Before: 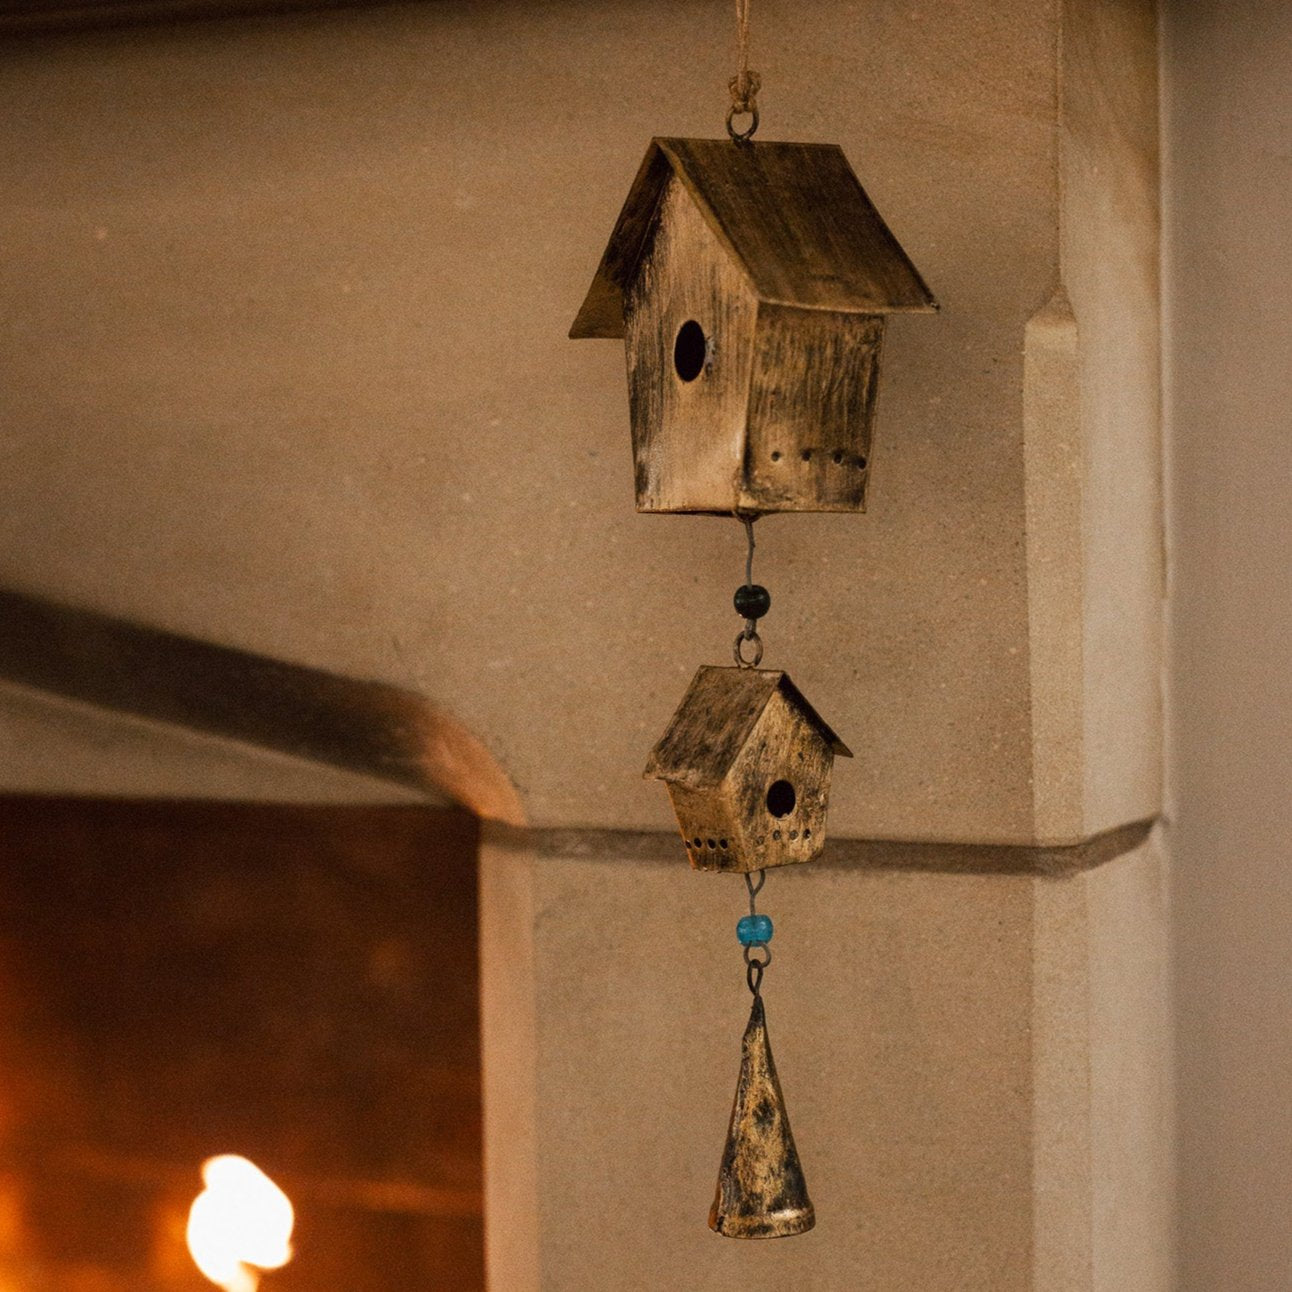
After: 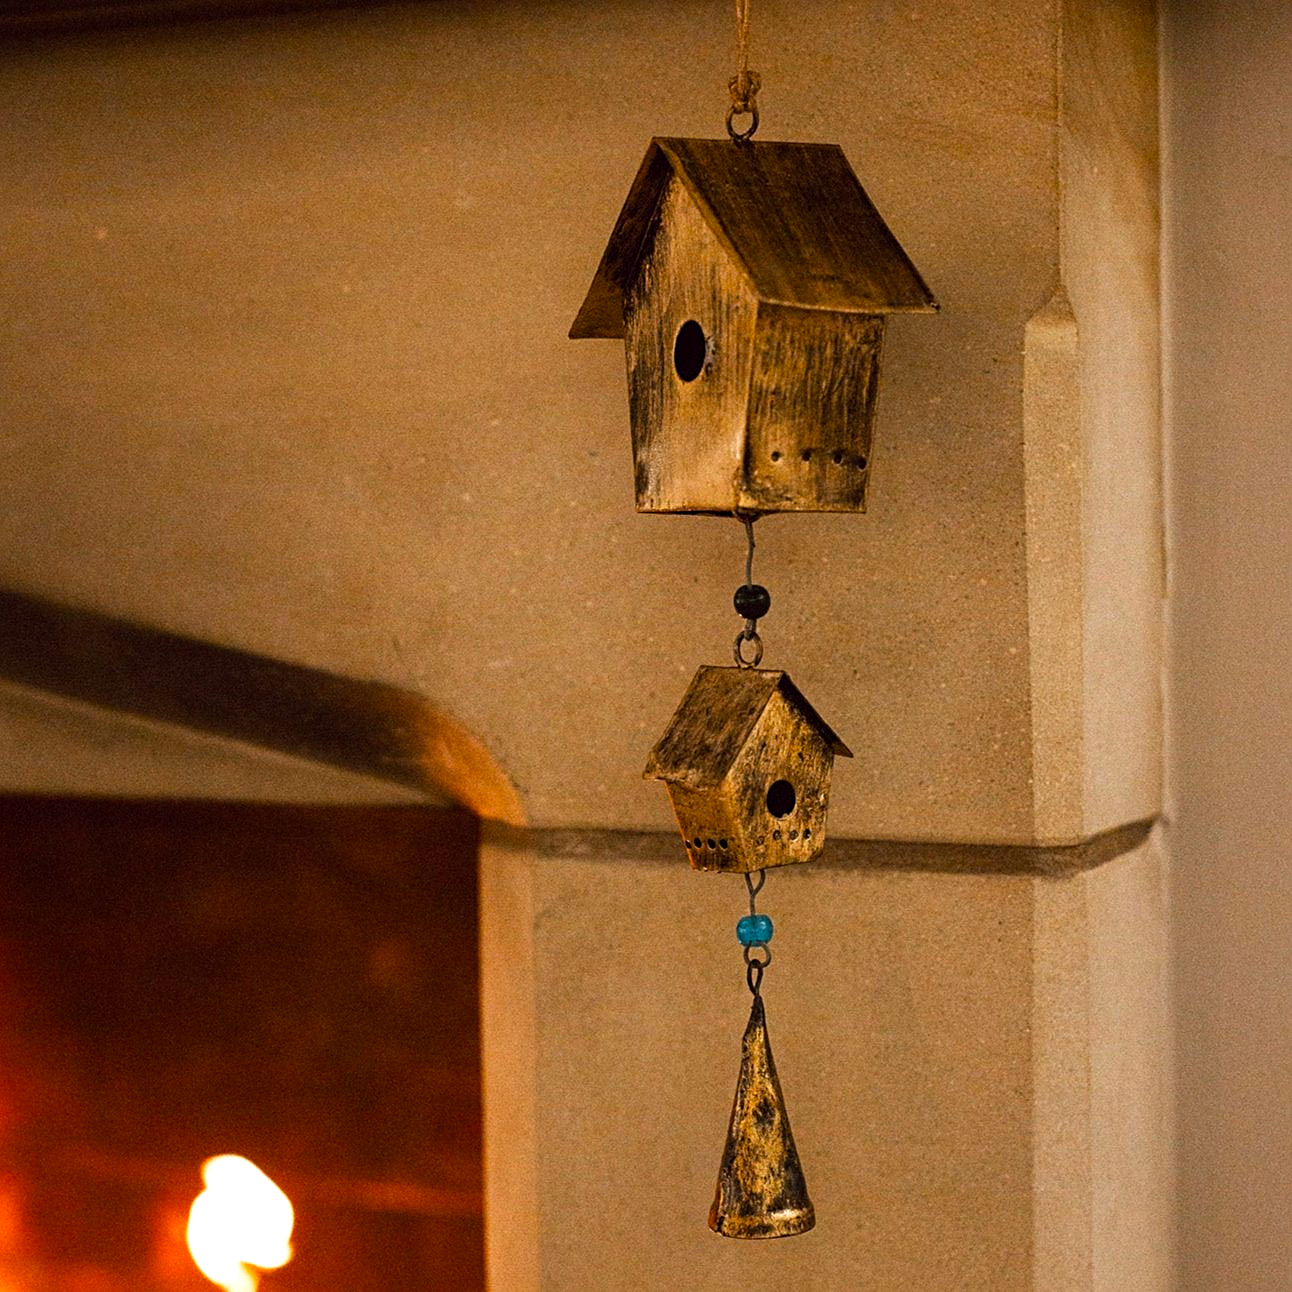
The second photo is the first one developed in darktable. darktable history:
tone curve: curves: ch0 [(0, 0) (0.003, 0.003) (0.011, 0.011) (0.025, 0.026) (0.044, 0.046) (0.069, 0.072) (0.1, 0.103) (0.136, 0.141) (0.177, 0.184) (0.224, 0.233) (0.277, 0.287) (0.335, 0.348) (0.399, 0.414) (0.468, 0.486) (0.543, 0.563) (0.623, 0.647) (0.709, 0.736) (0.801, 0.831) (0.898, 0.92) (1, 1)], preserve colors none
color balance: lift [1, 1.001, 0.999, 1.001], gamma [1, 1.004, 1.007, 0.993], gain [1, 0.991, 0.987, 1.013], contrast 10%, output saturation 120%
sharpen: on, module defaults
